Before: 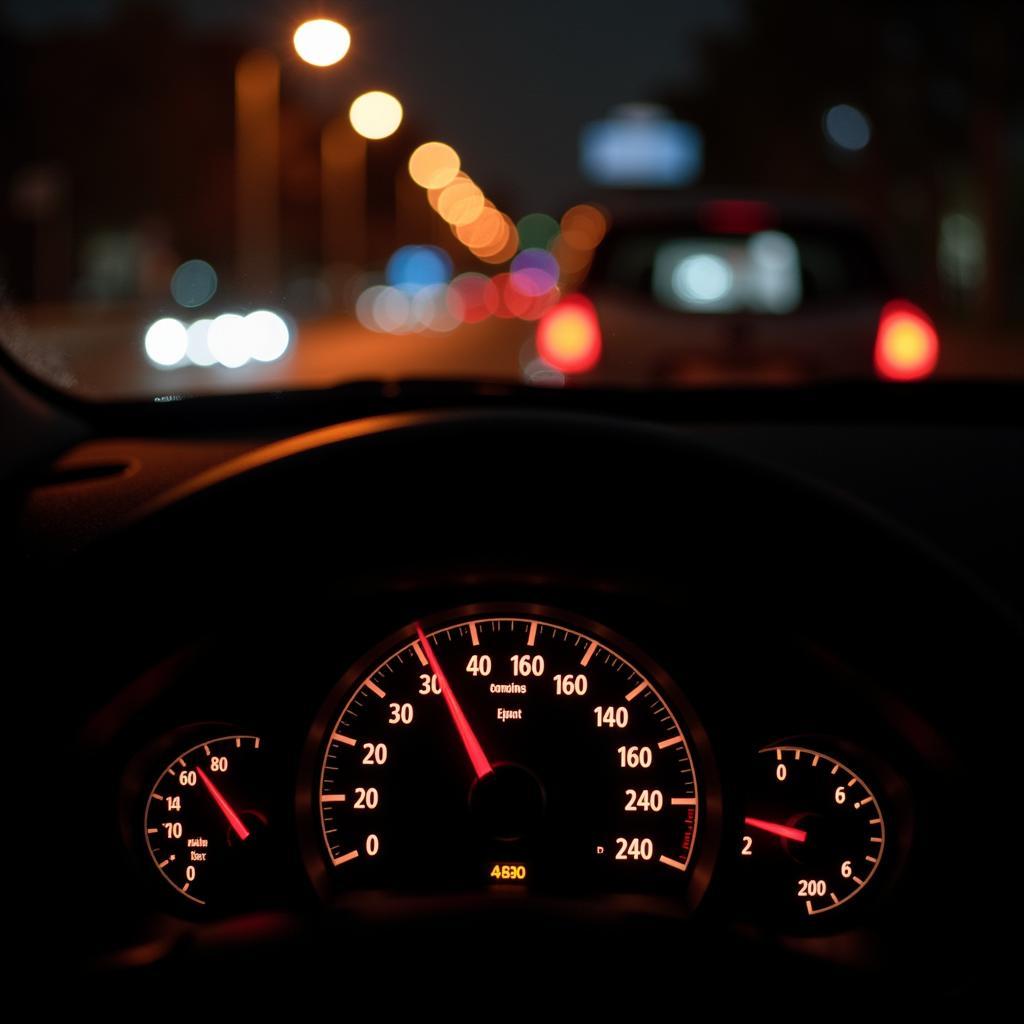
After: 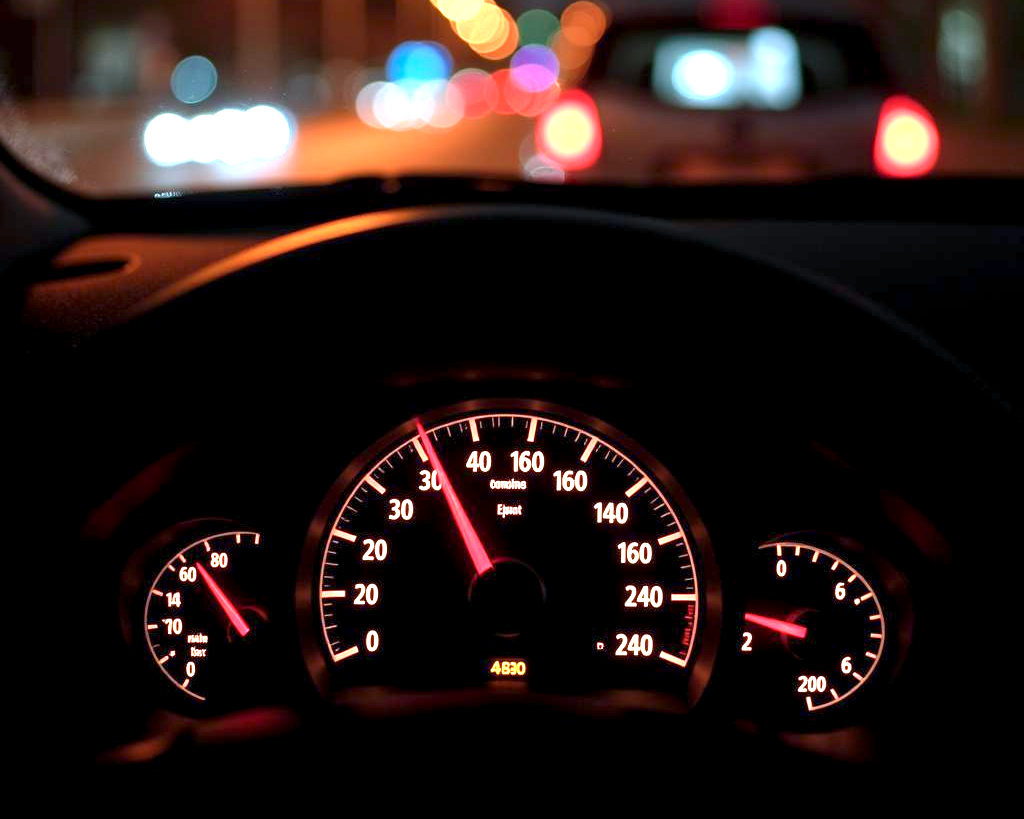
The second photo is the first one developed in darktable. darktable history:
exposure: black level correction 0.001, exposure 1.719 EV, compensate exposure bias true, compensate highlight preservation false
color calibration: x 0.372, y 0.386, temperature 4283.97 K
crop and rotate: top 19.998%
